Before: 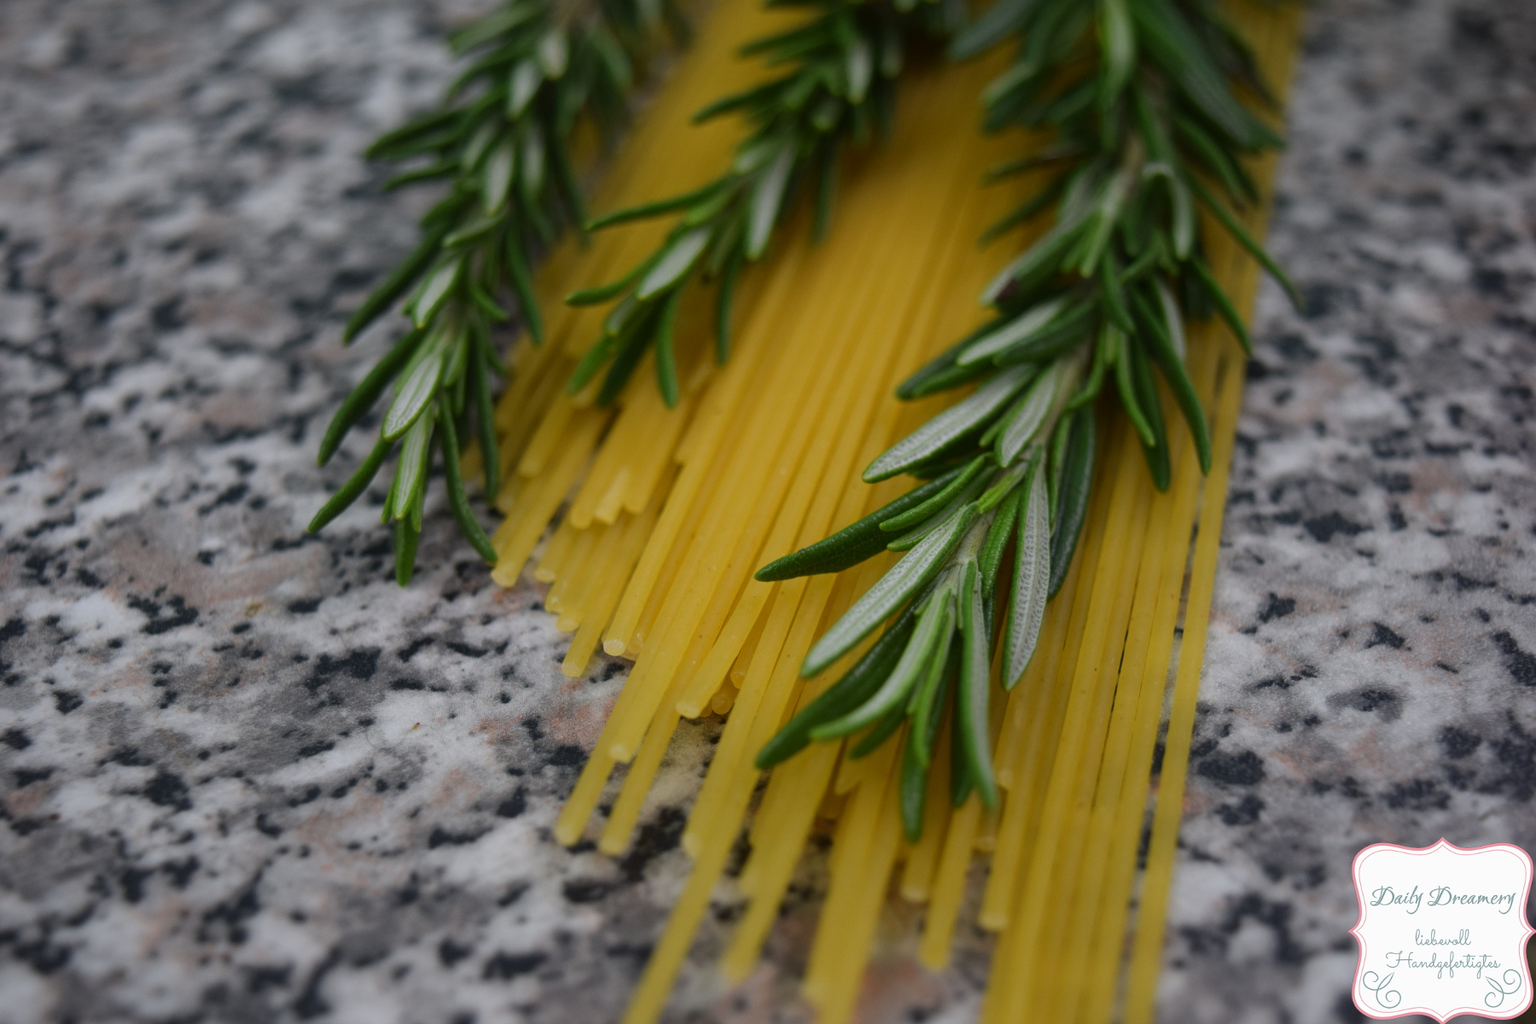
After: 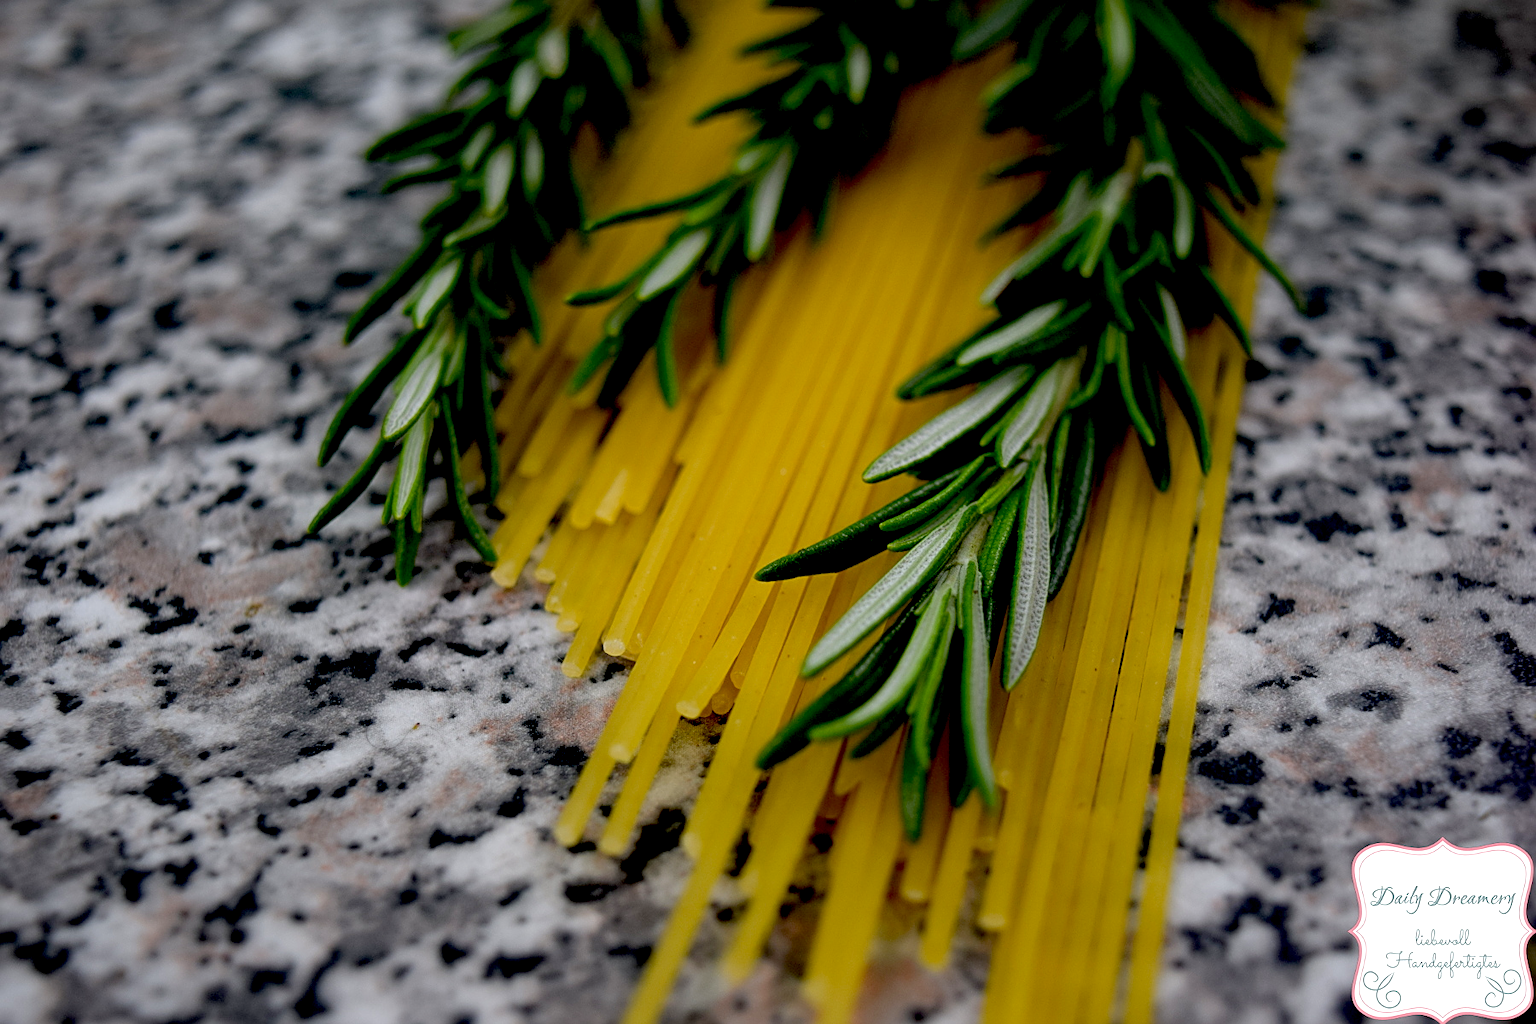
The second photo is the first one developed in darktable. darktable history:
exposure: black level correction 0.031, exposure 0.304 EV, compensate highlight preservation false
sharpen: on, module defaults
